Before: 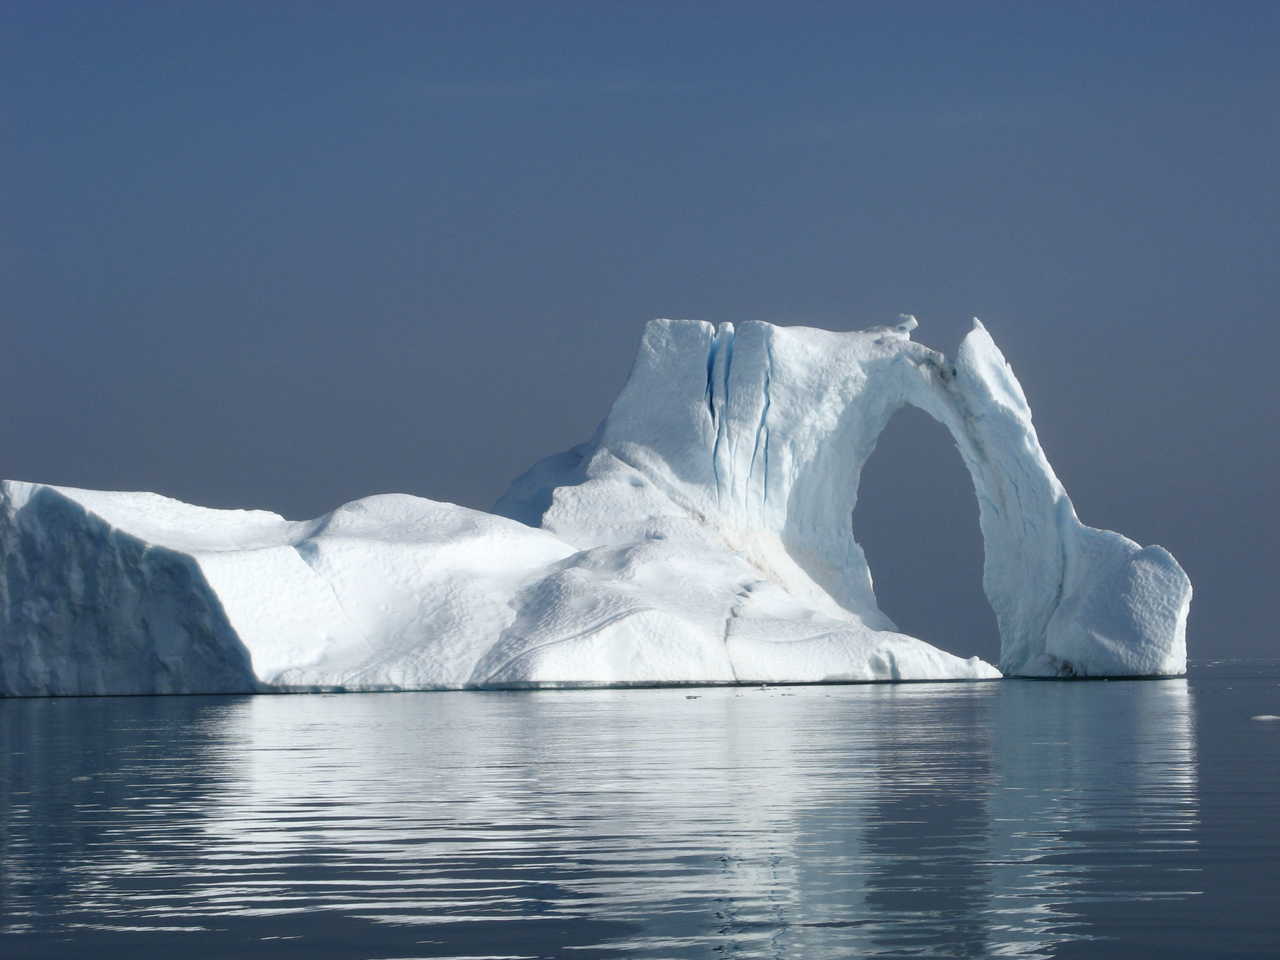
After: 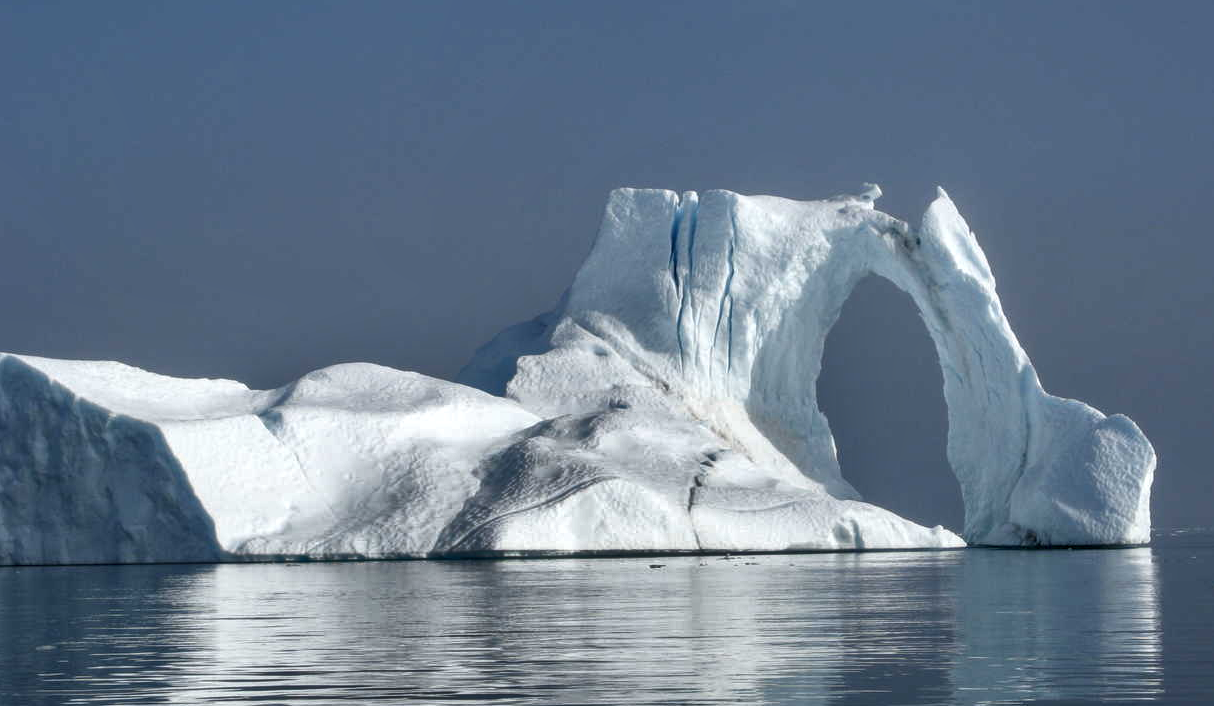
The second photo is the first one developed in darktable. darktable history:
crop and rotate: left 2.823%, top 13.655%, right 2.301%, bottom 12.747%
shadows and highlights: shadows 24.64, highlights -80, soften with gaussian
local contrast: on, module defaults
